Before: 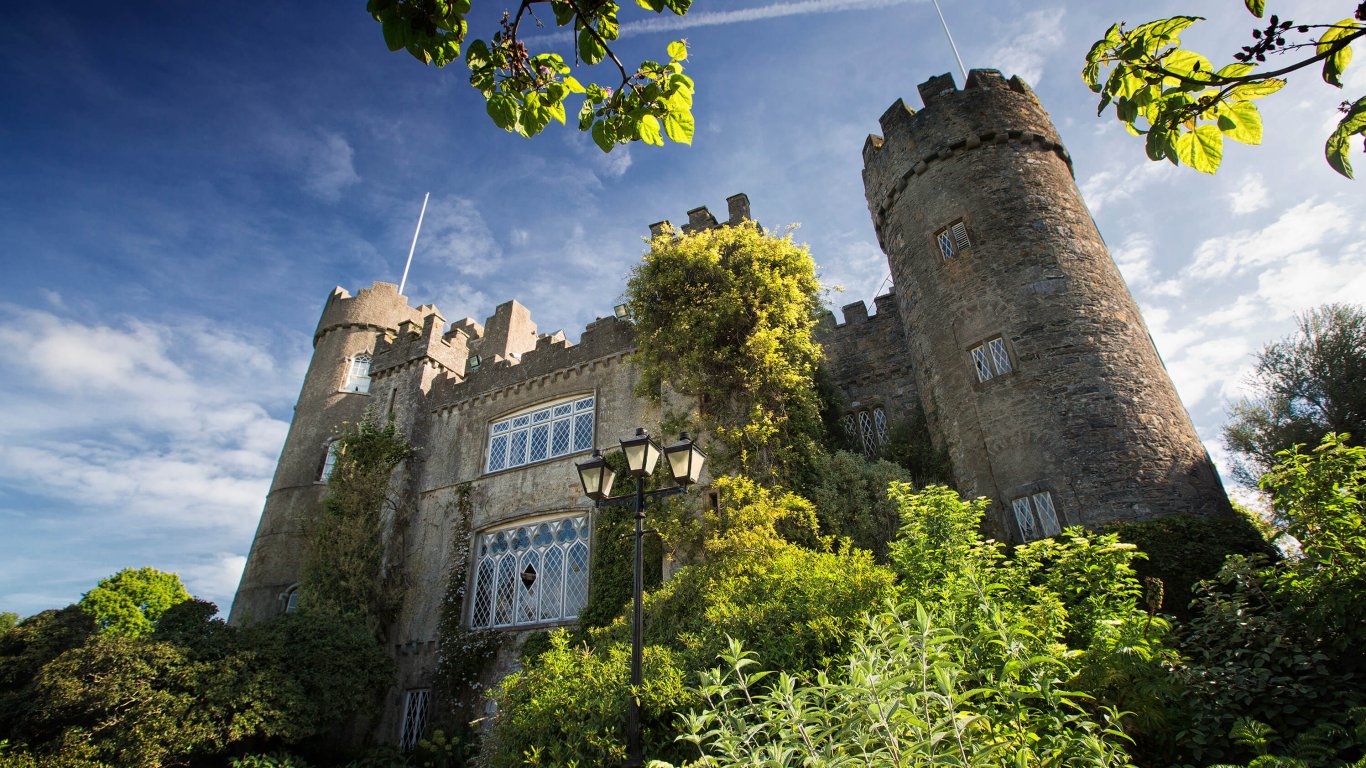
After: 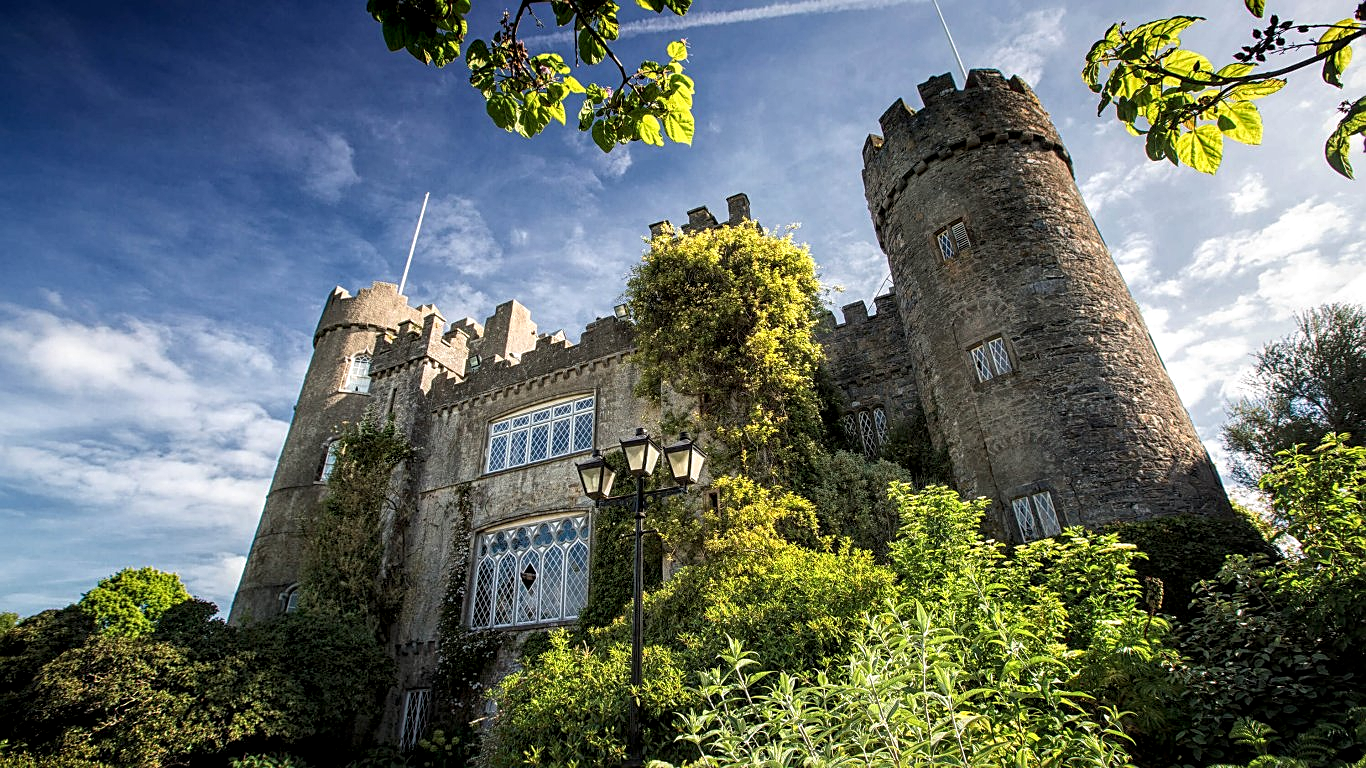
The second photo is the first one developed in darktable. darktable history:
local contrast: highlights 59%, detail 145%
sharpen: on, module defaults
